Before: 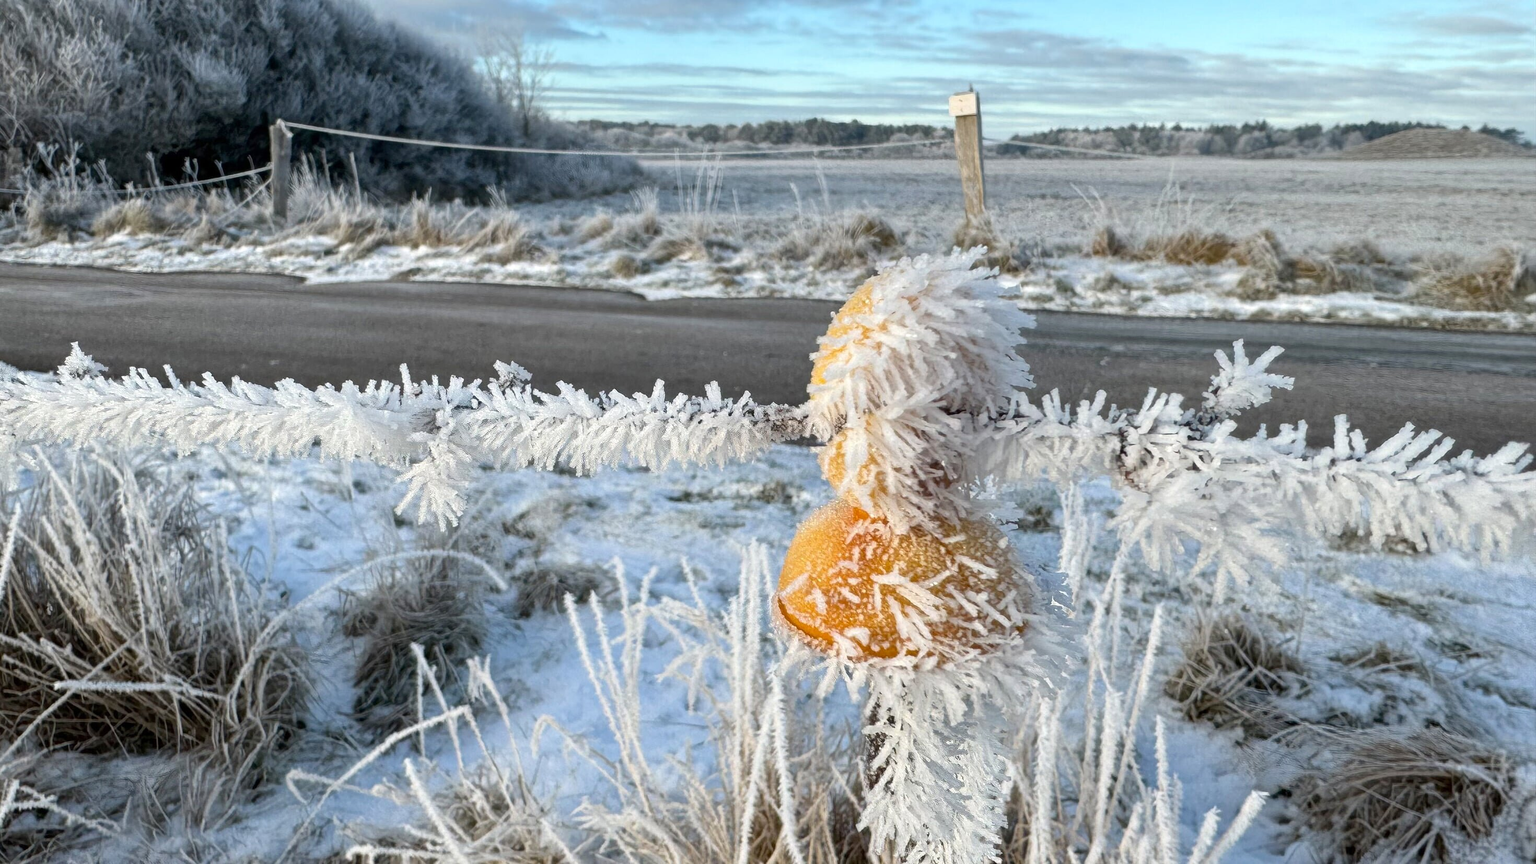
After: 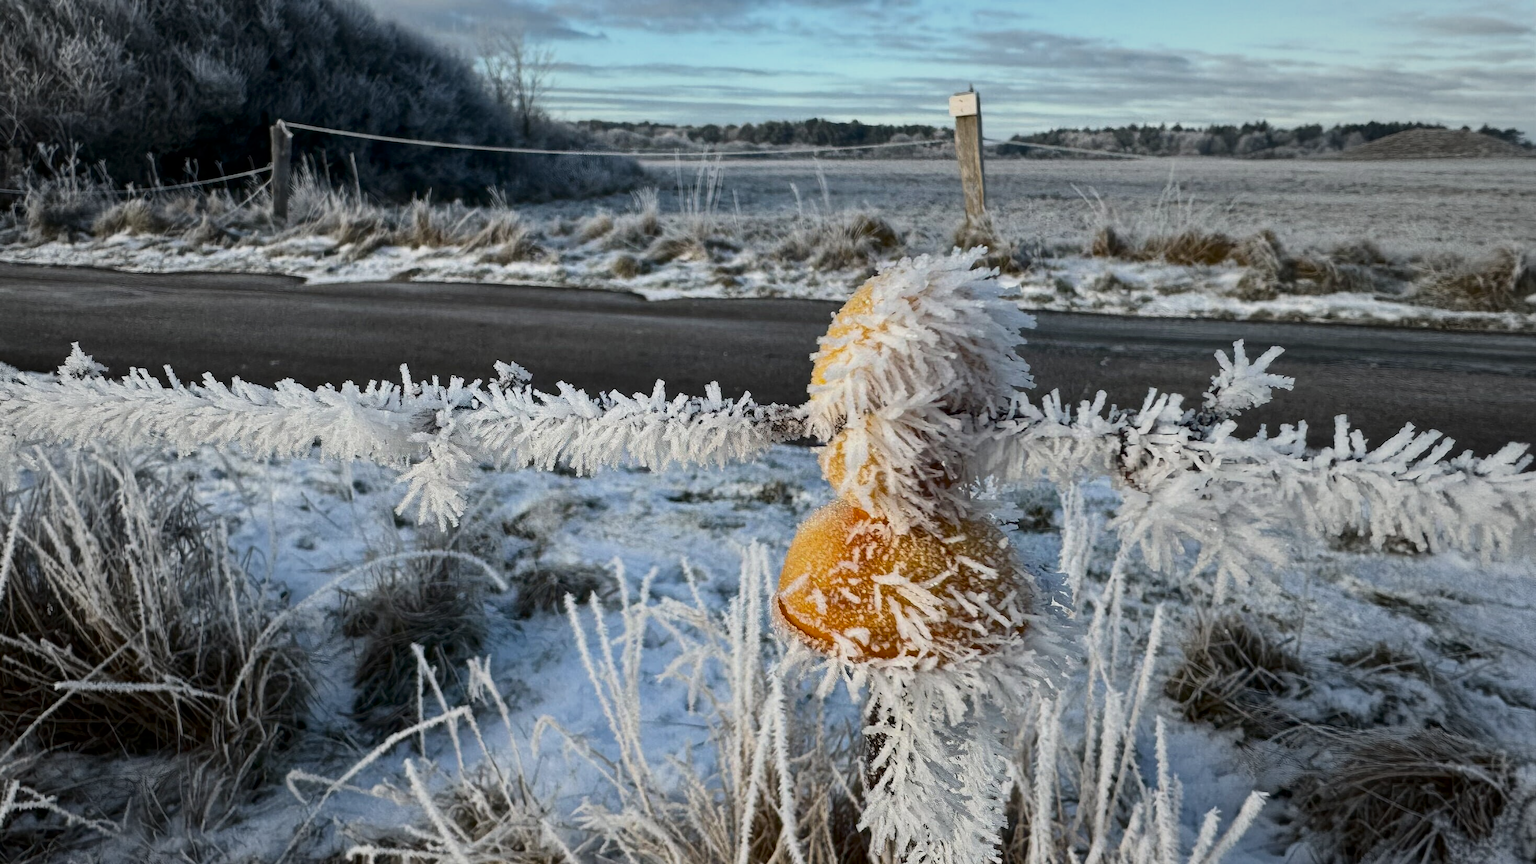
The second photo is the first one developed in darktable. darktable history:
vignetting: fall-off start 33.74%, fall-off radius 64.59%, brightness -0.176, saturation -0.292, width/height ratio 0.964
exposure: exposure -0.488 EV, compensate highlight preservation false
contrast brightness saturation: contrast 0.199, brightness -0.11, saturation 0.099
